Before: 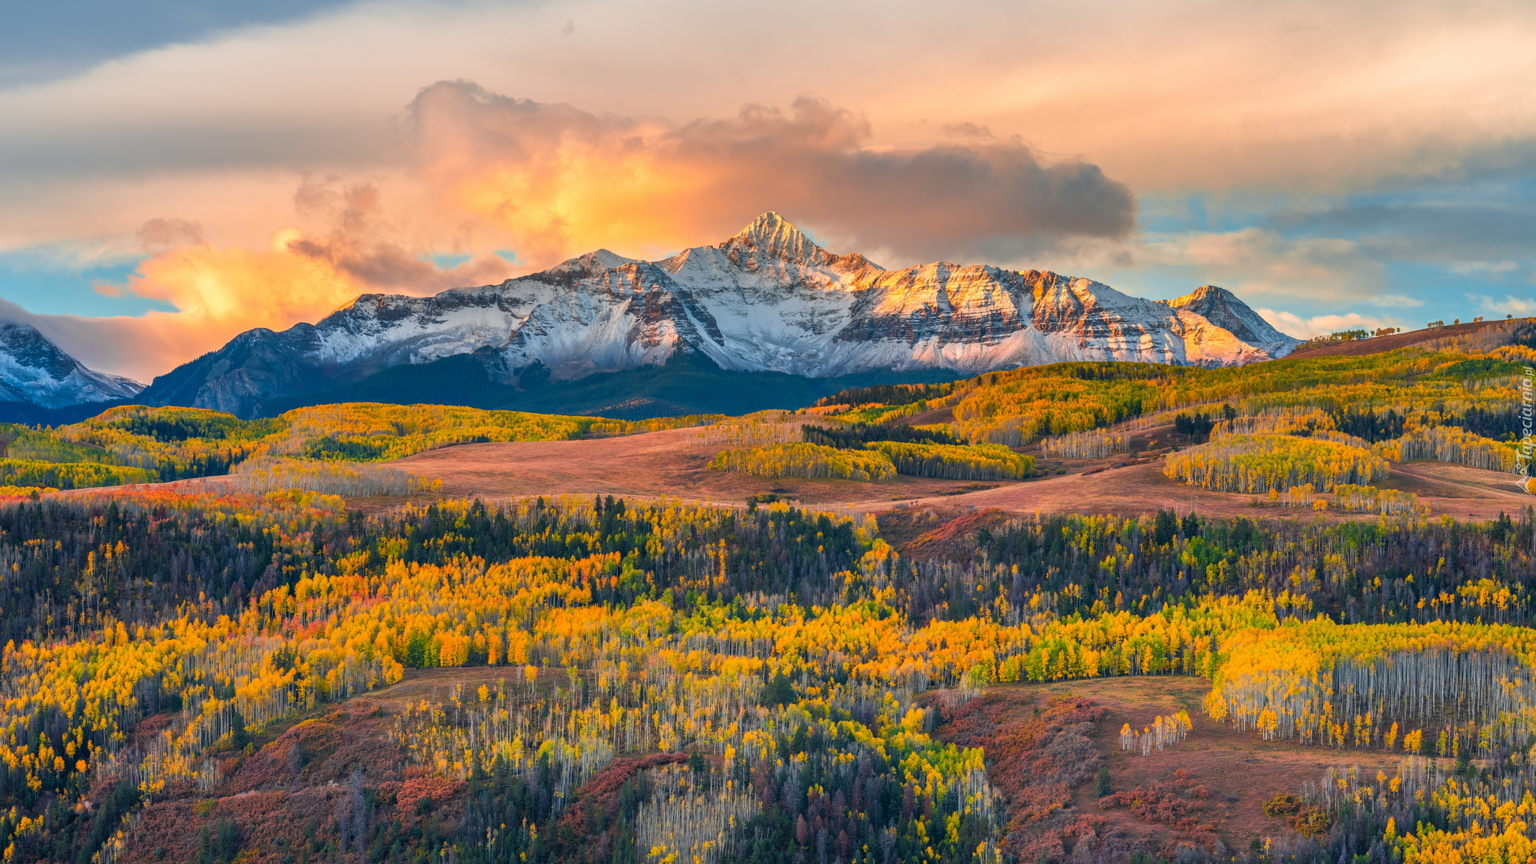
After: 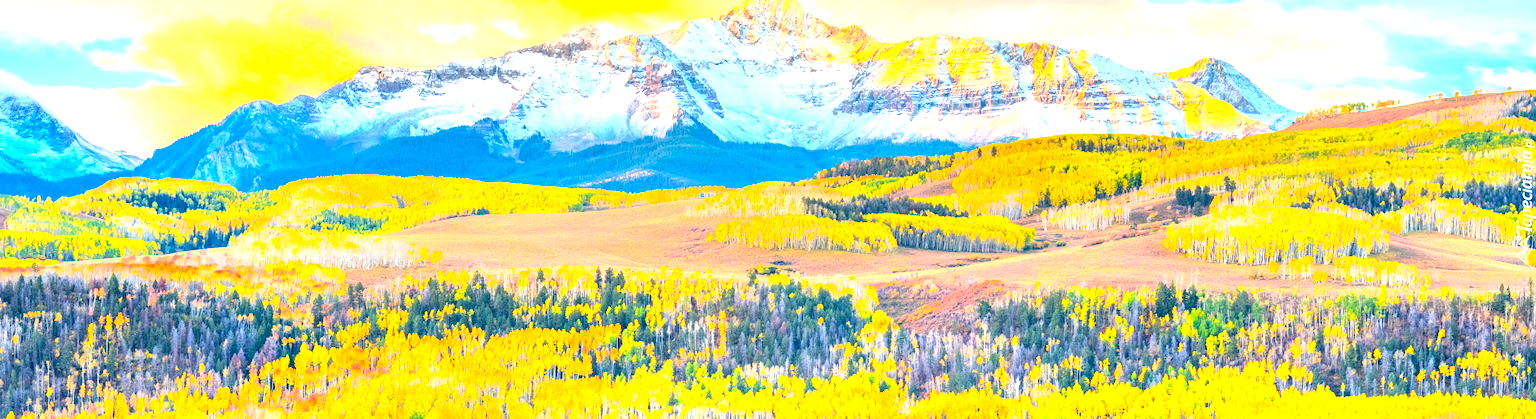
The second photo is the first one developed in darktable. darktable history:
local contrast: highlights 105%, shadows 98%, detail 119%, midtone range 0.2
tone equalizer: -7 EV 0.194 EV, -6 EV 0.137 EV, -5 EV 0.103 EV, -4 EV 0.06 EV, -2 EV -0.029 EV, -1 EV -0.062 EV, +0 EV -0.039 EV, mask exposure compensation -0.497 EV
exposure: black level correction 0.001, exposure 0.676 EV, compensate exposure bias true, compensate highlight preservation false
contrast brightness saturation: contrast 0.205, brightness 0.158, saturation 0.222
crop and rotate: top 26.426%, bottom 25.054%
